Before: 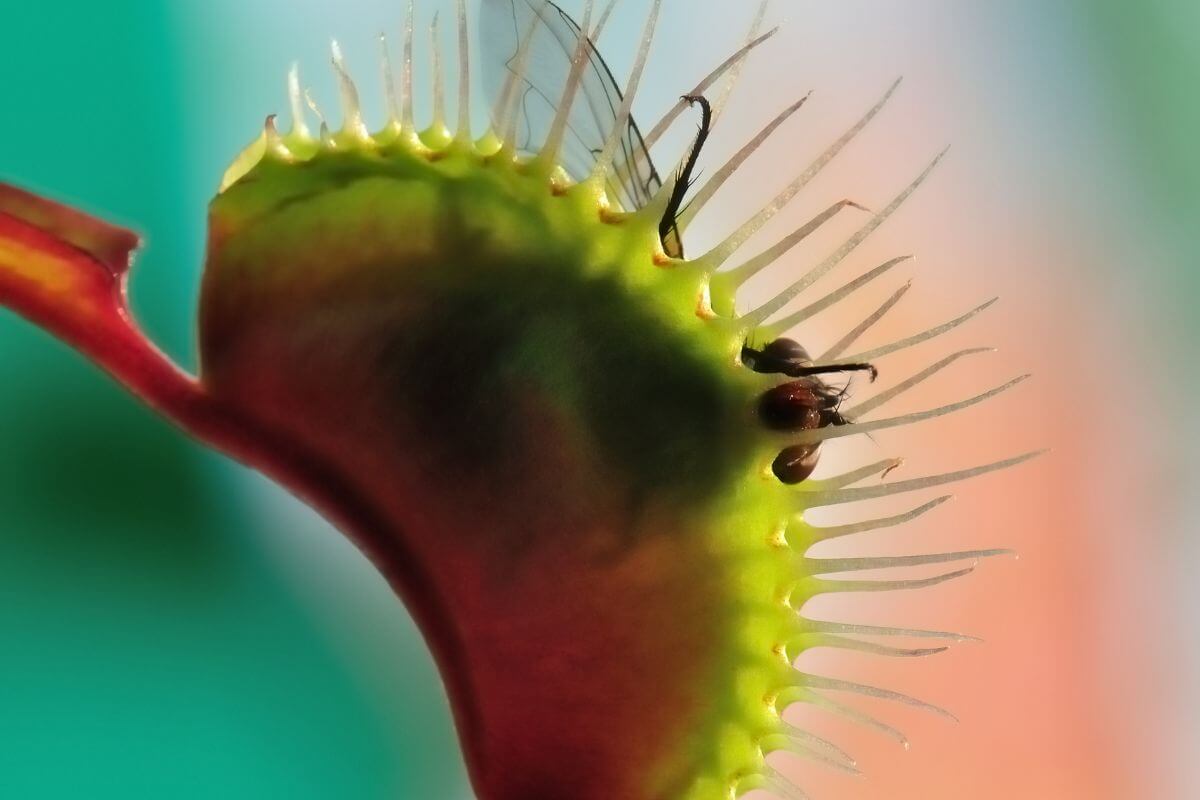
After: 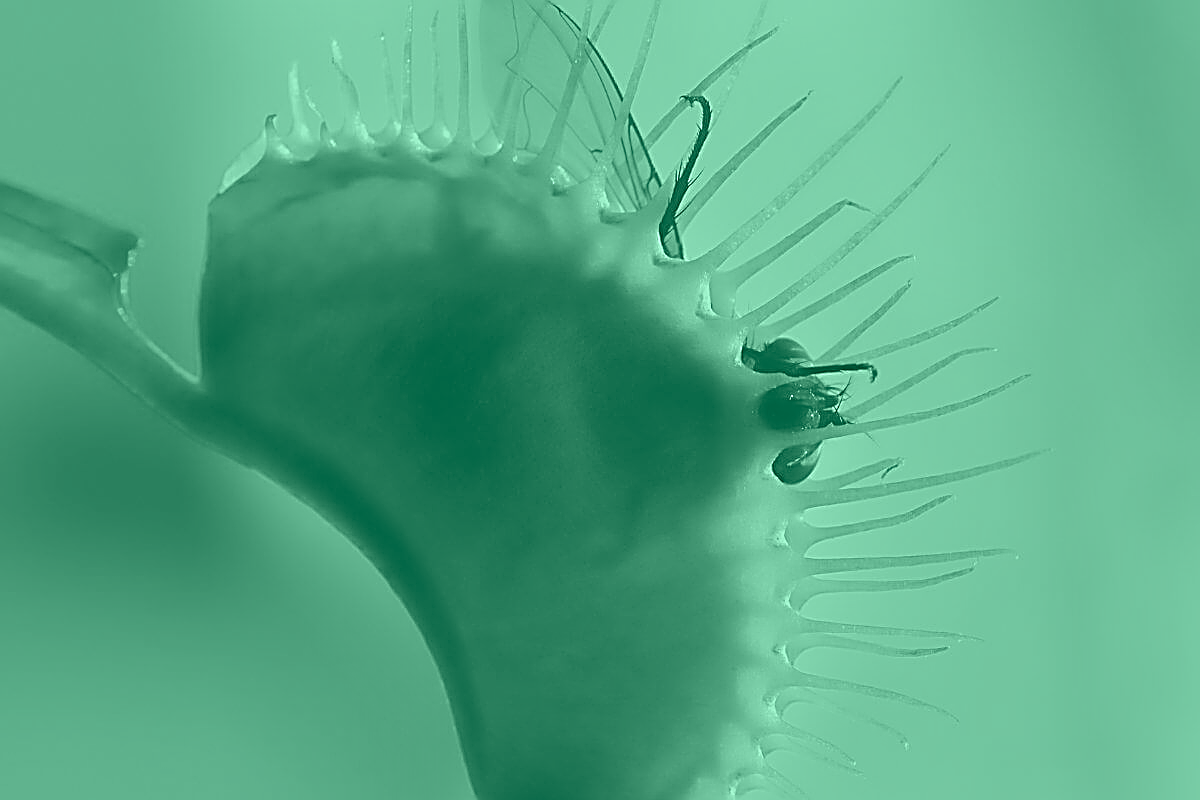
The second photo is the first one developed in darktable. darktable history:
sharpen: amount 1.861
exposure: exposure 0.131 EV, compensate highlight preservation false
colorize: hue 147.6°, saturation 65%, lightness 21.64%
